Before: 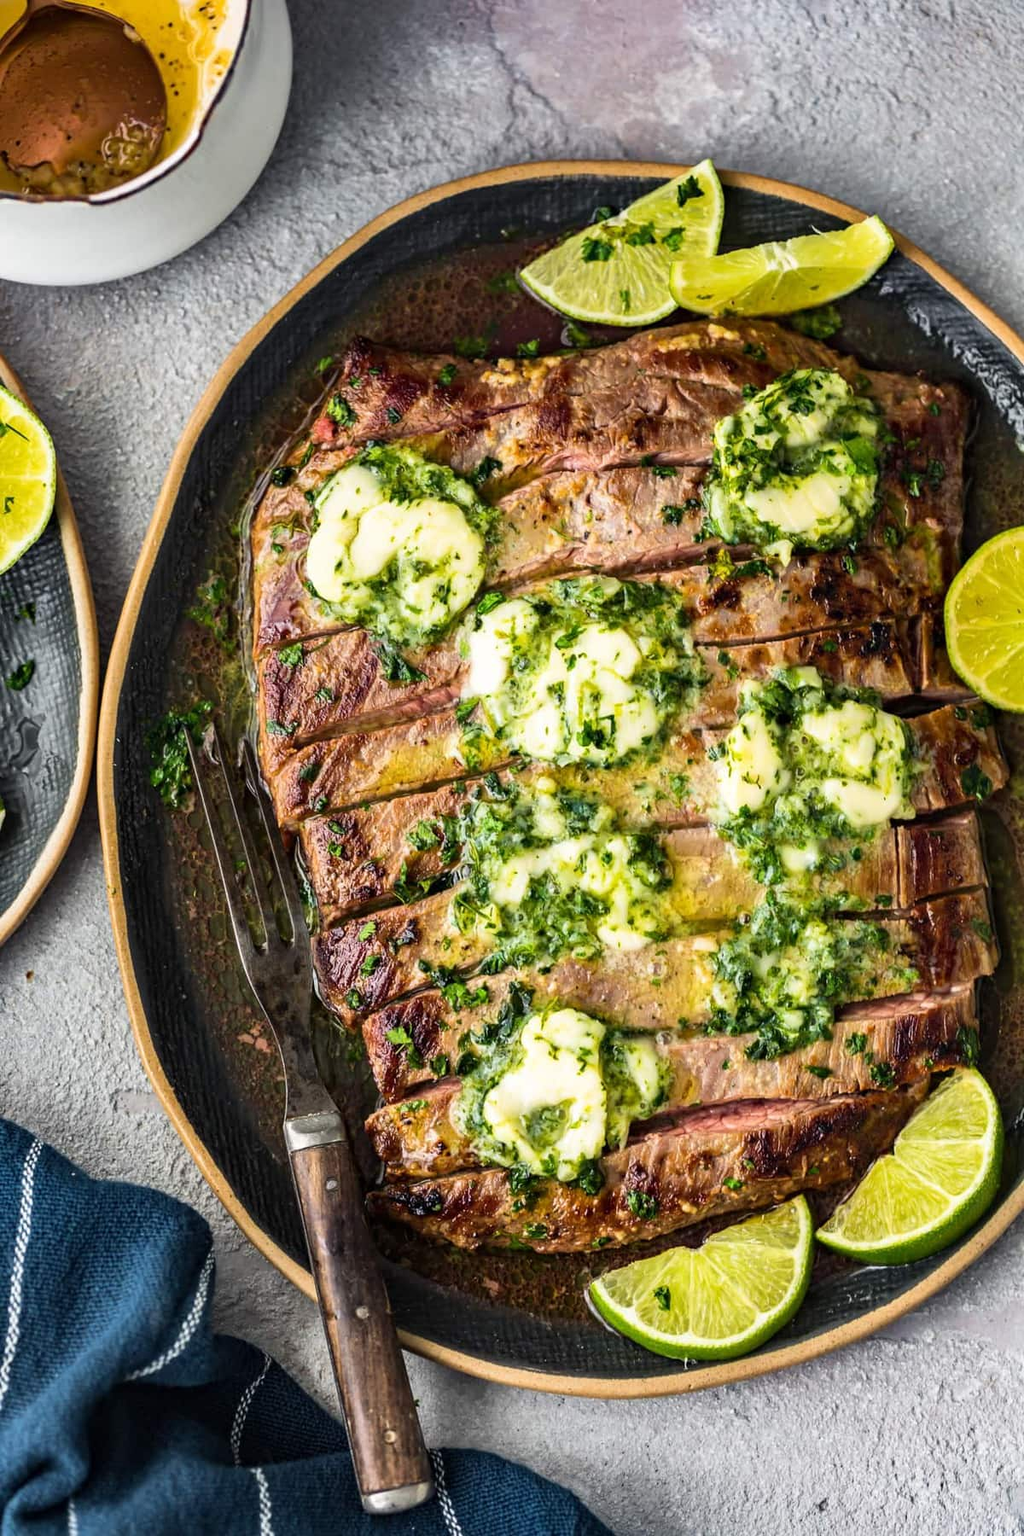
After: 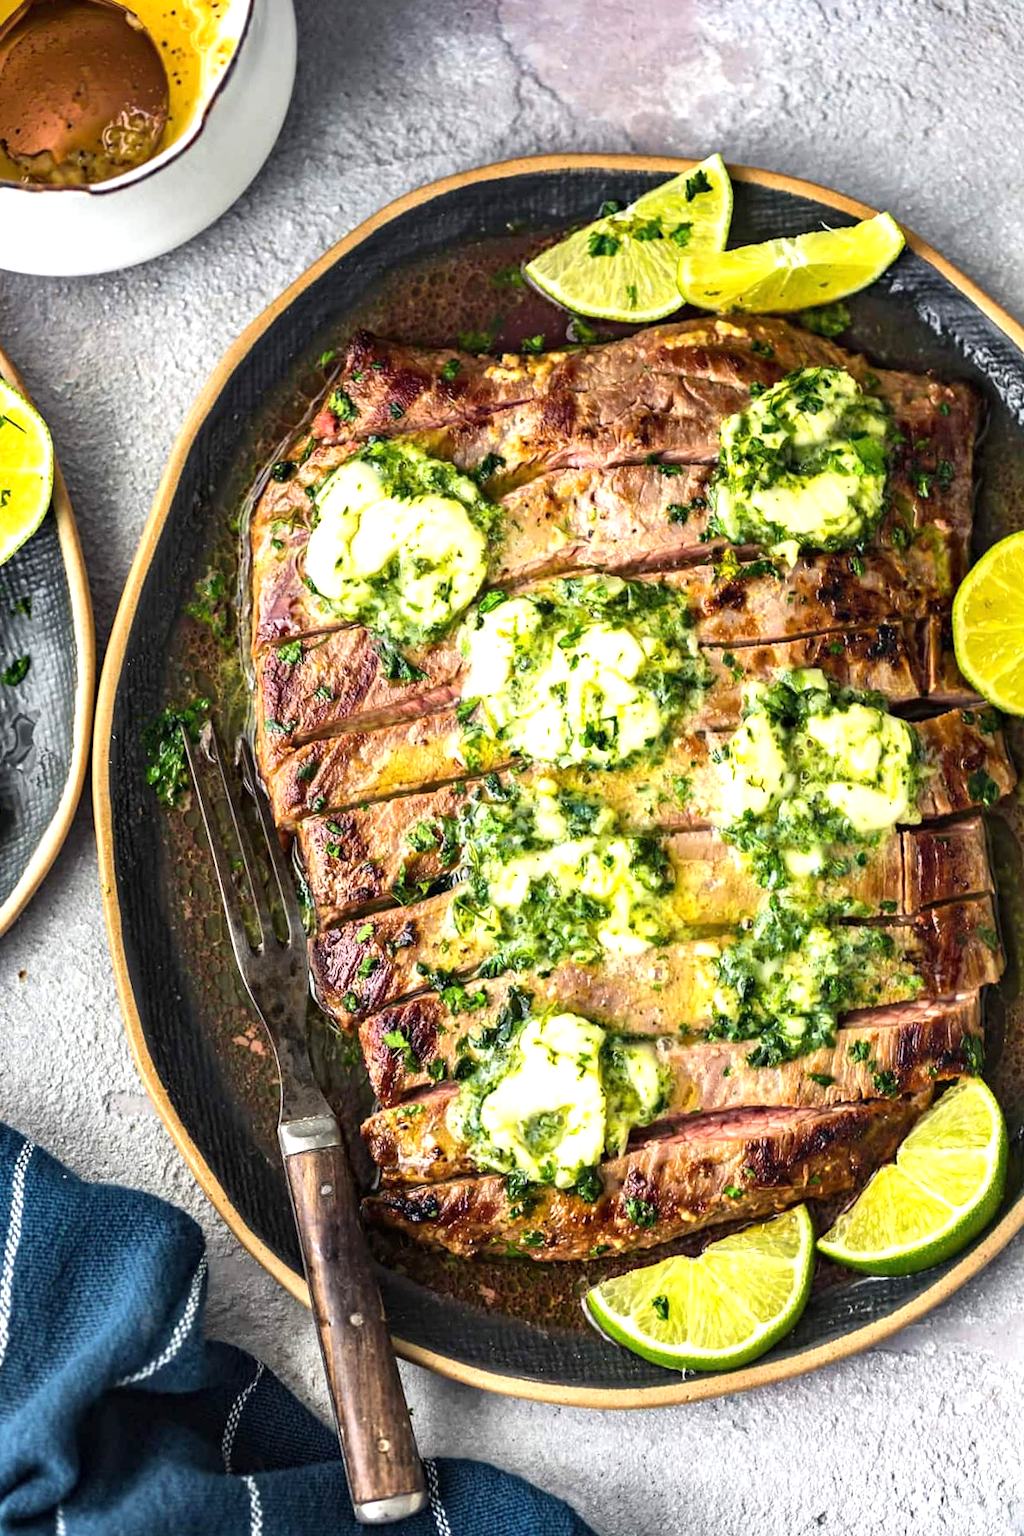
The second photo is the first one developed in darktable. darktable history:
crop and rotate: angle -0.5°
exposure: exposure 0.6 EV, compensate highlight preservation false
